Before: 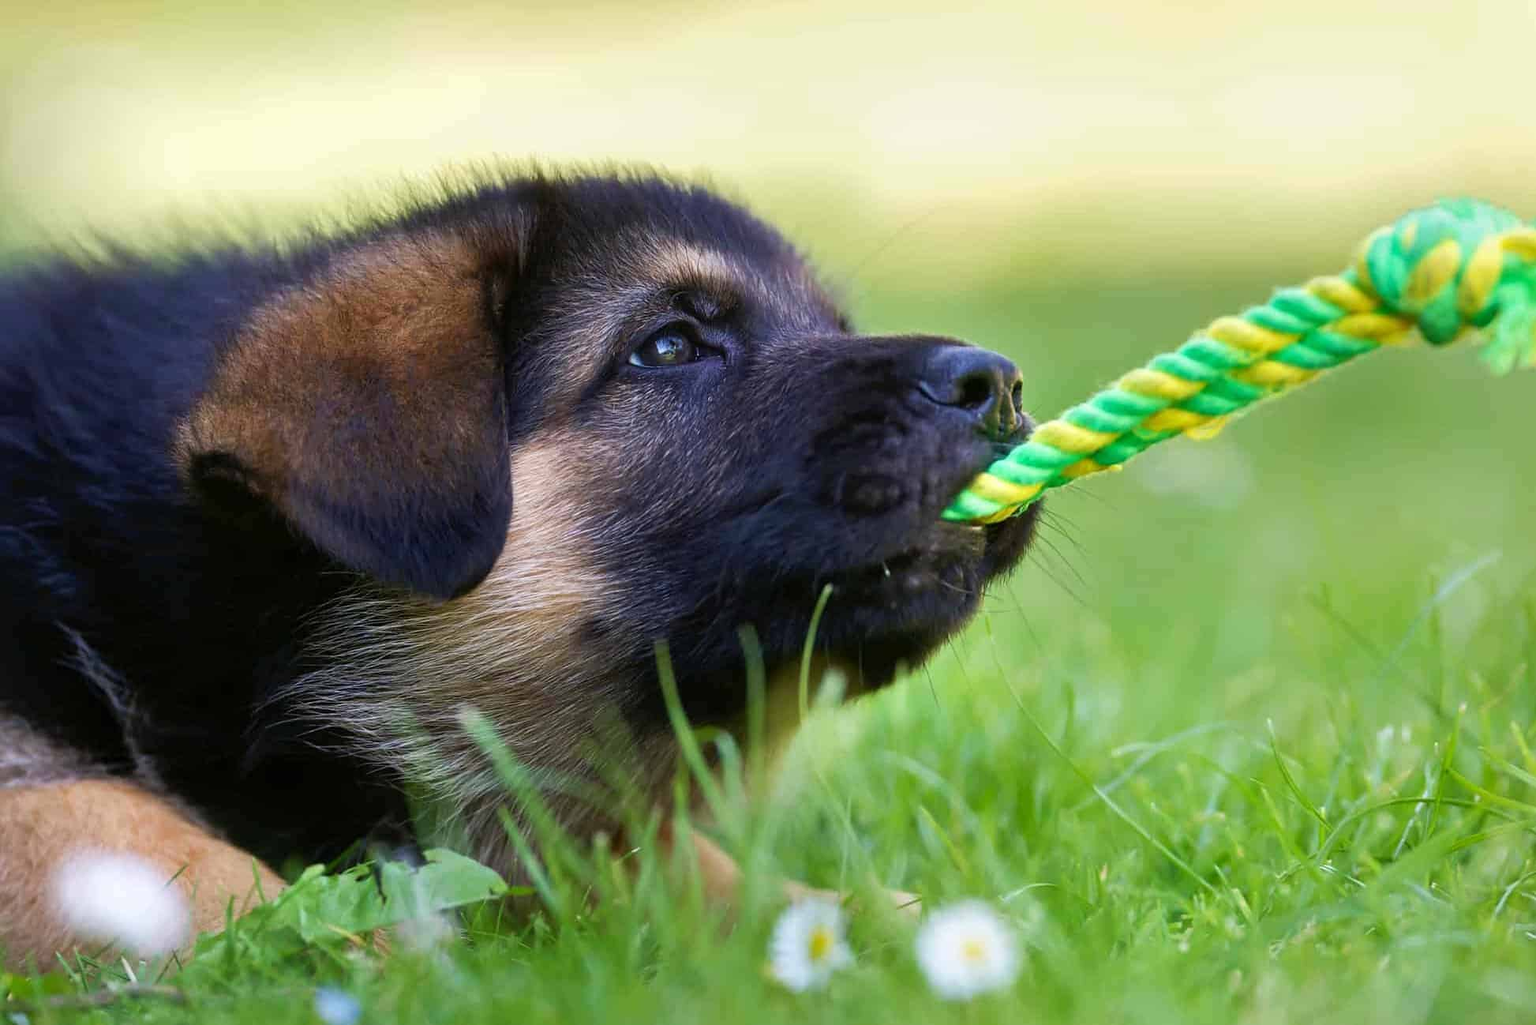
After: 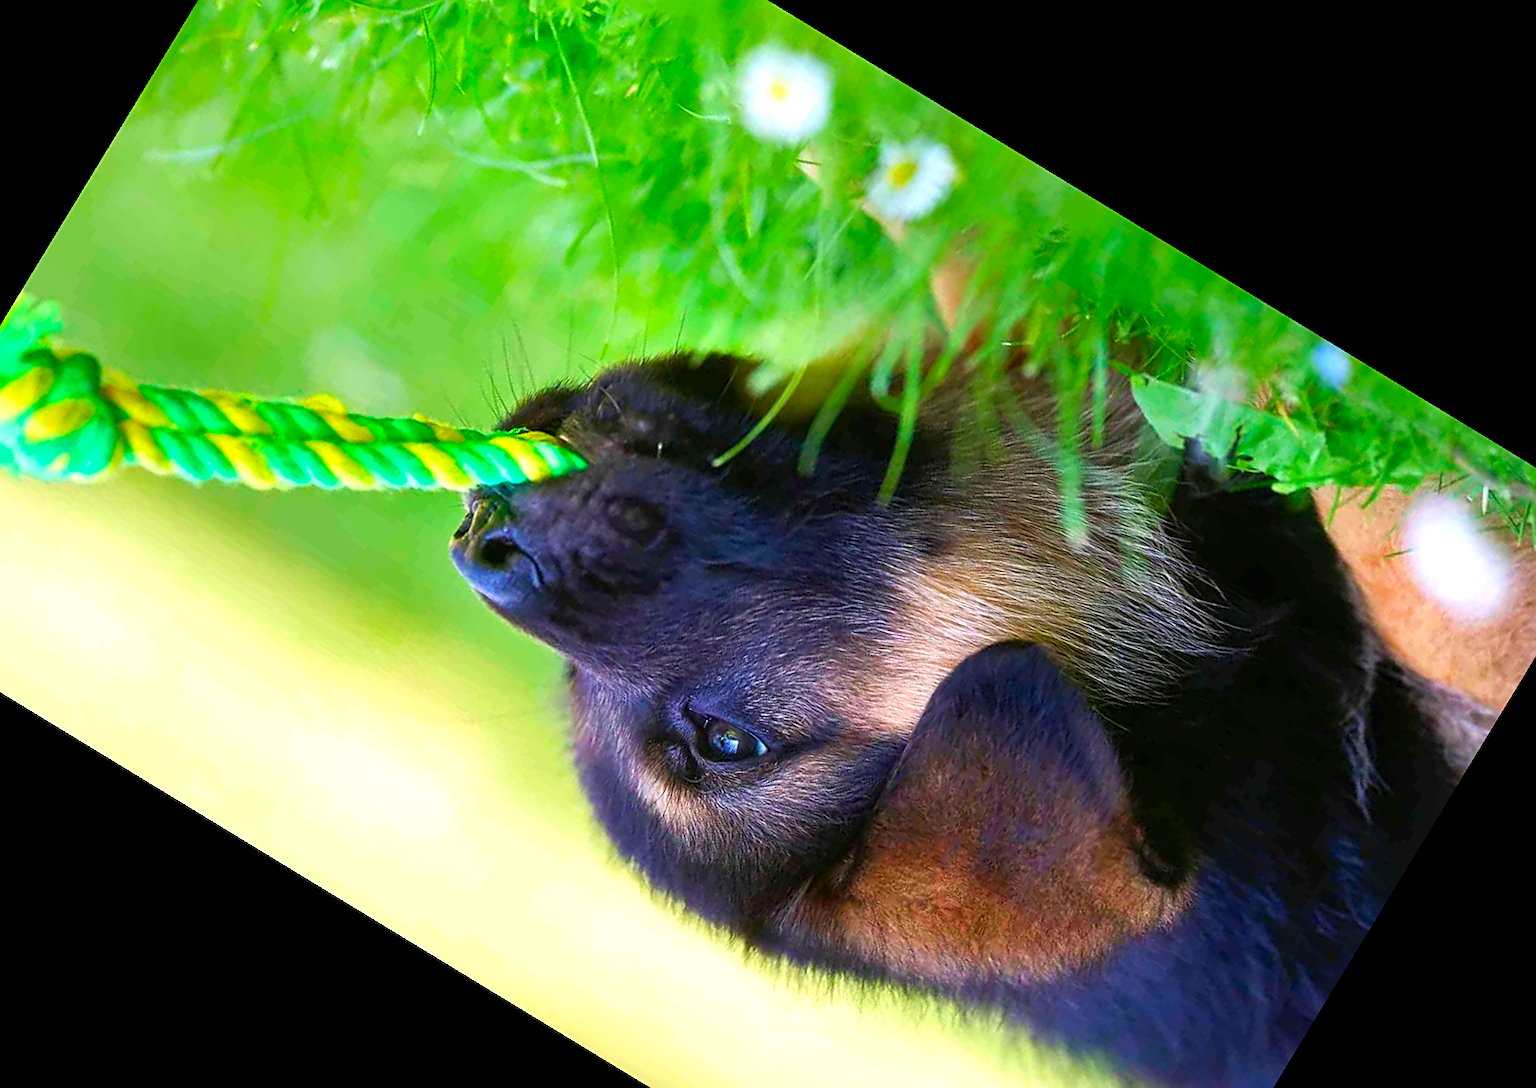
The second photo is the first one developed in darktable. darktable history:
color contrast: green-magenta contrast 1.69, blue-yellow contrast 1.49
exposure: exposure 0.367 EV, compensate highlight preservation false
crop and rotate: angle 148.68°, left 9.111%, top 15.603%, right 4.588%, bottom 17.041%
sharpen: on, module defaults
